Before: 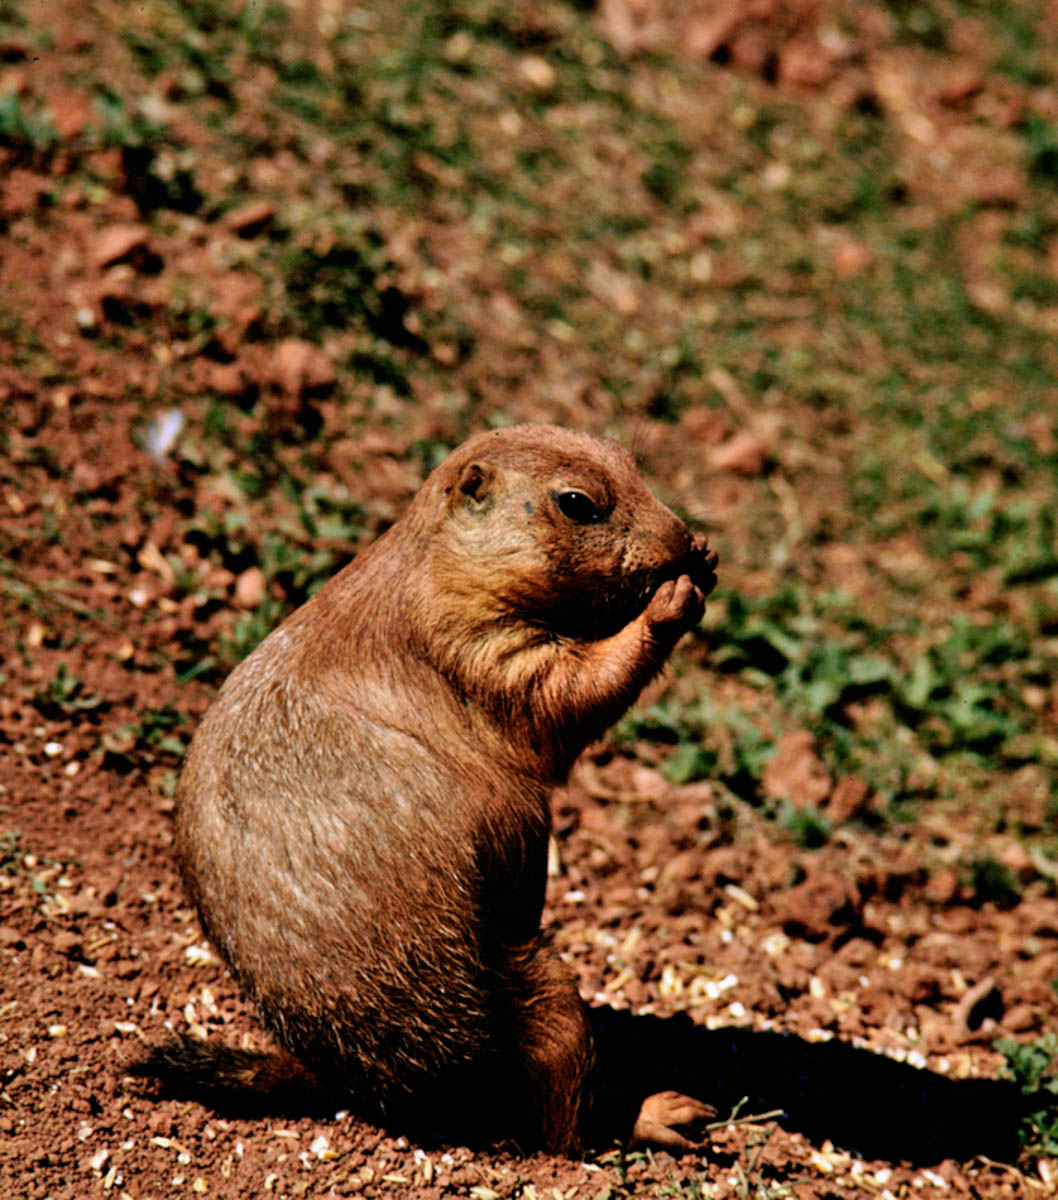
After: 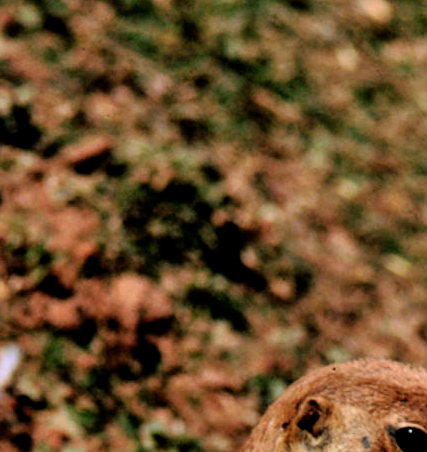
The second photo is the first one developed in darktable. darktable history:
crop: left 15.485%, top 5.435%, right 44.103%, bottom 56.891%
filmic rgb: black relative exposure -12.8 EV, white relative exposure 2.81 EV, target black luminance 0%, hardness 8.49, latitude 70.82%, contrast 1.134, shadows ↔ highlights balance -0.897%
levels: levels [0, 0.499, 1]
